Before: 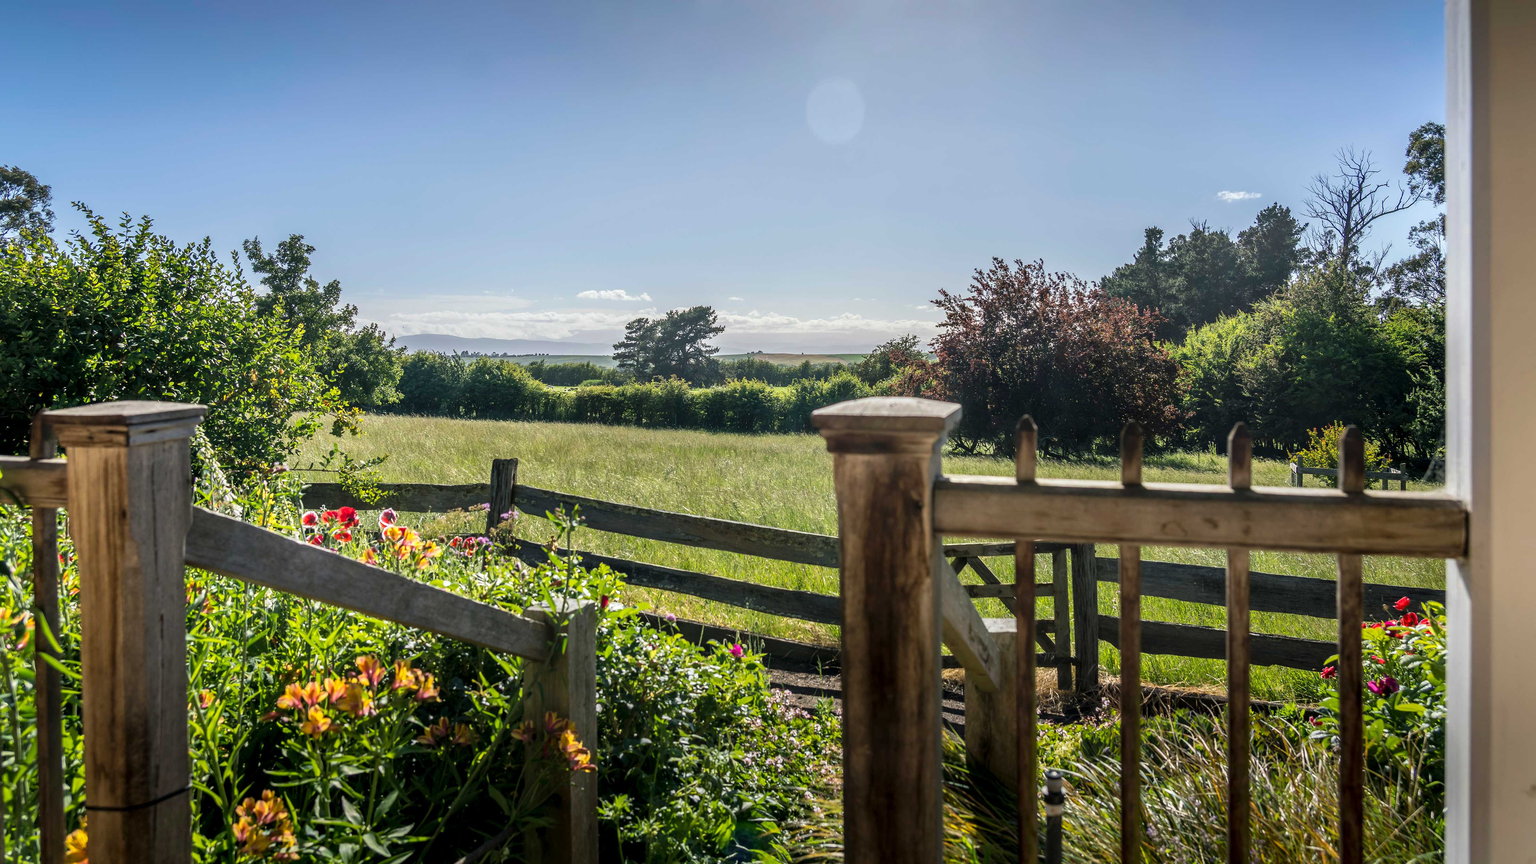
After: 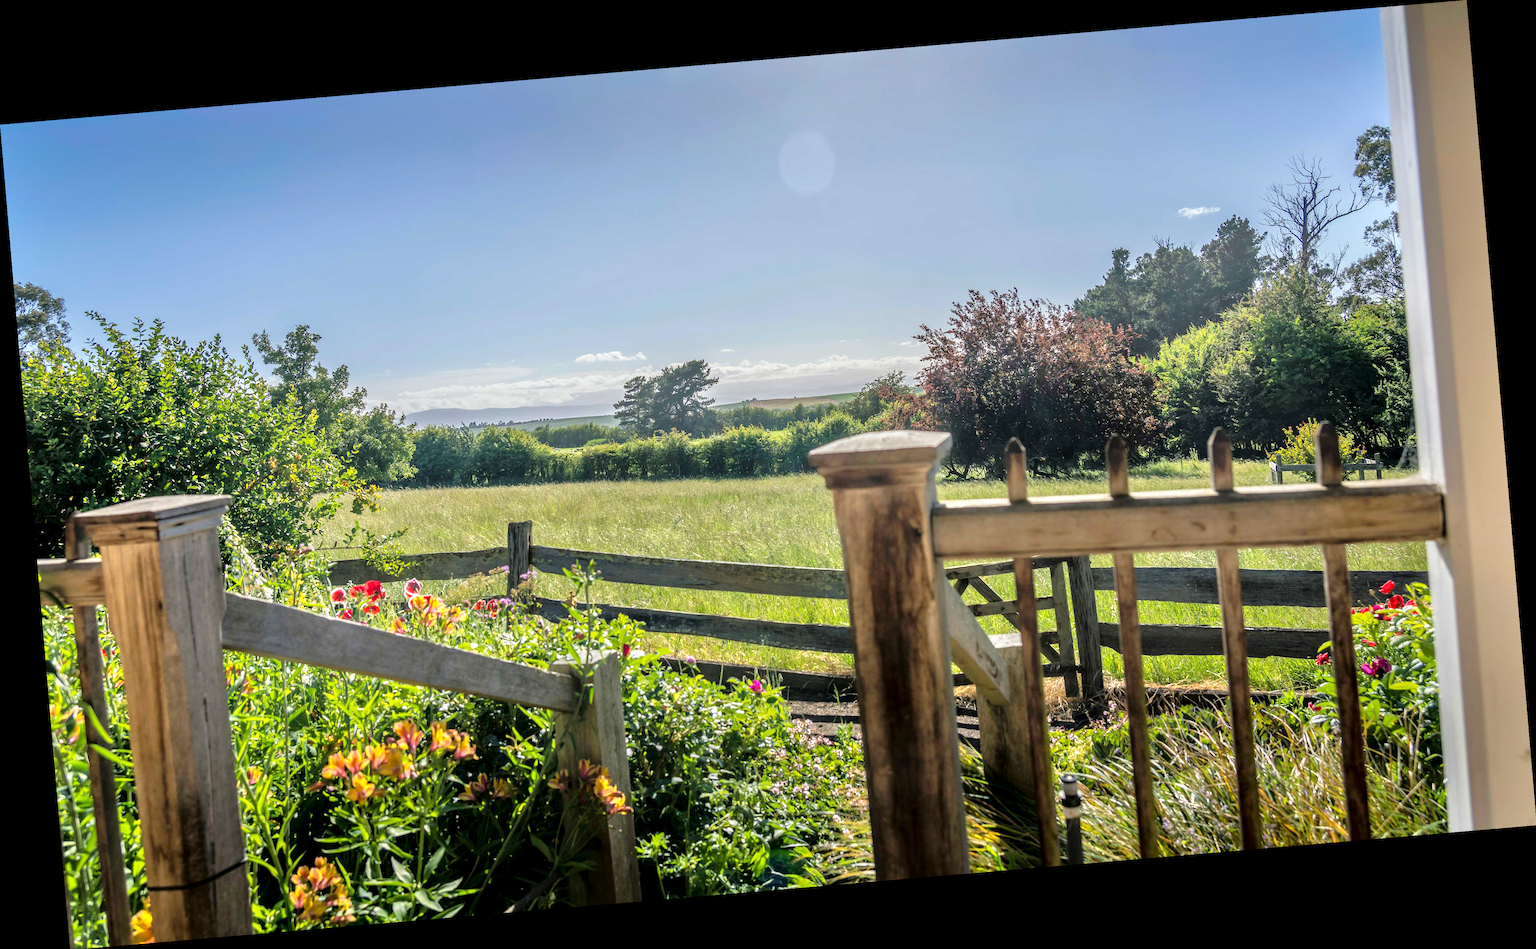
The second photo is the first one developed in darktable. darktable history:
rotate and perspective: rotation -4.86°, automatic cropping off
tone equalizer: -7 EV 0.15 EV, -6 EV 0.6 EV, -5 EV 1.15 EV, -4 EV 1.33 EV, -3 EV 1.15 EV, -2 EV 0.6 EV, -1 EV 0.15 EV, mask exposure compensation -0.5 EV
